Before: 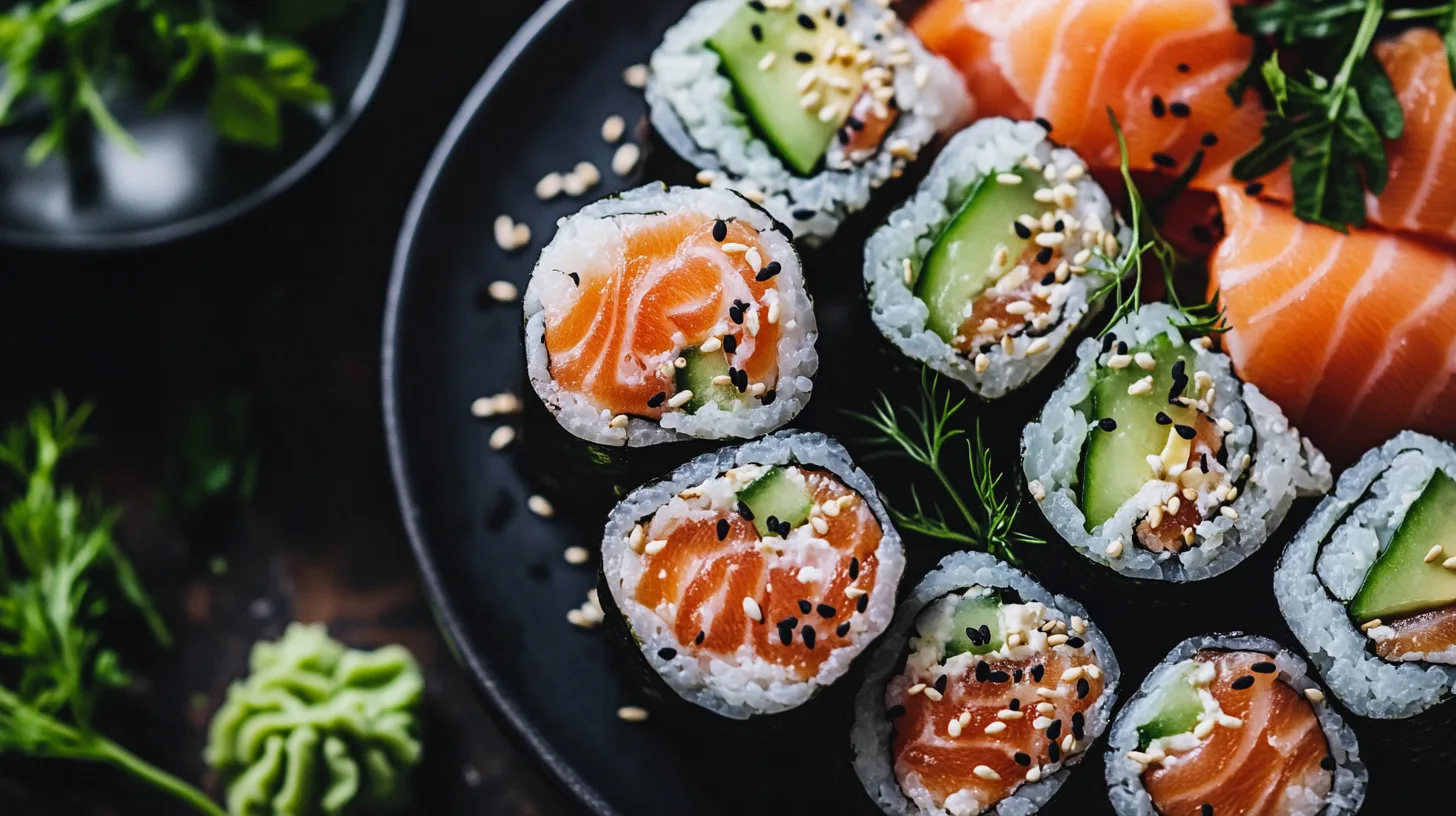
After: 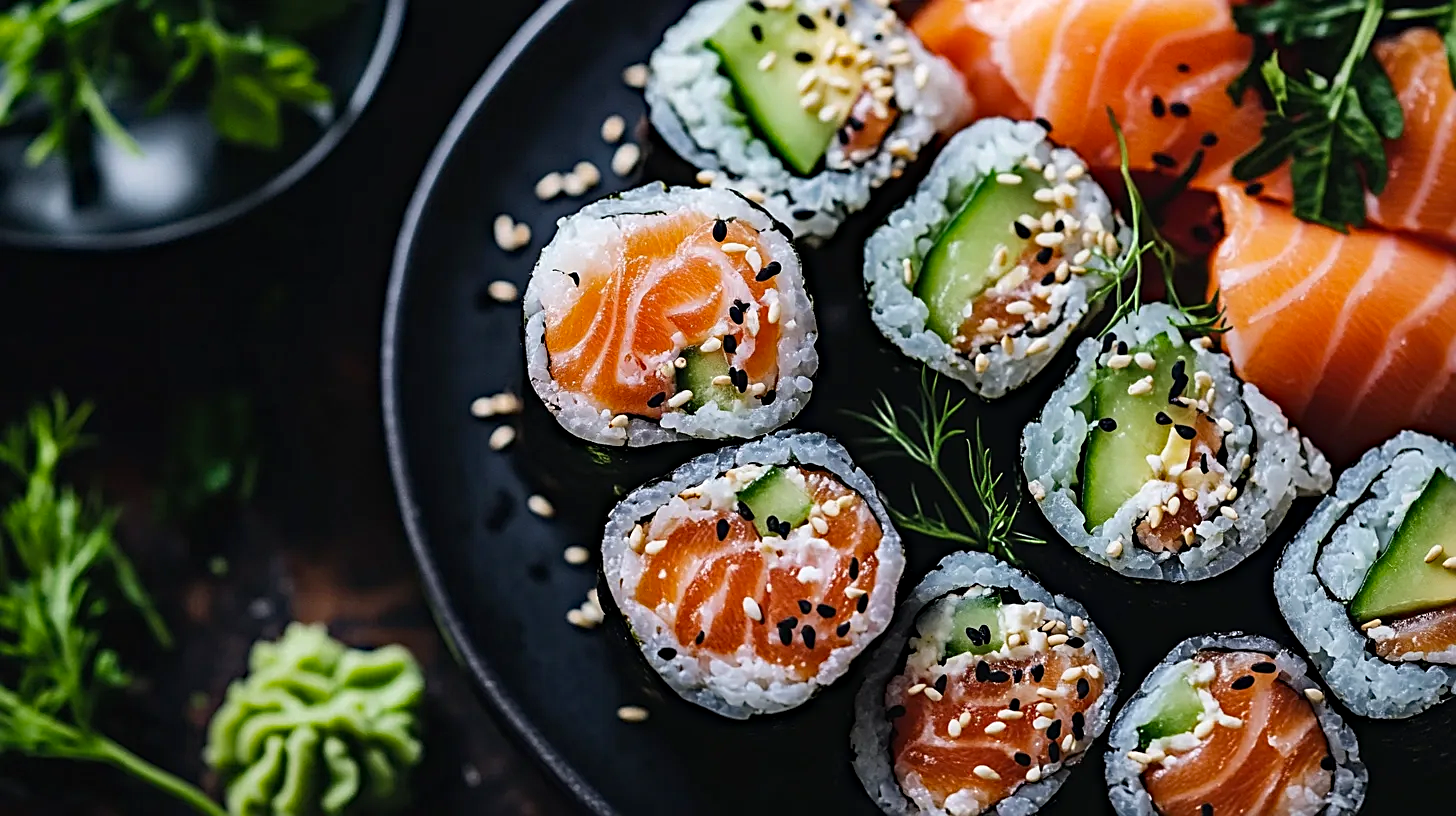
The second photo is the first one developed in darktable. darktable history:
haze removal: strength 0.301, distance 0.256, compatibility mode true, adaptive false
sharpen: on, module defaults
